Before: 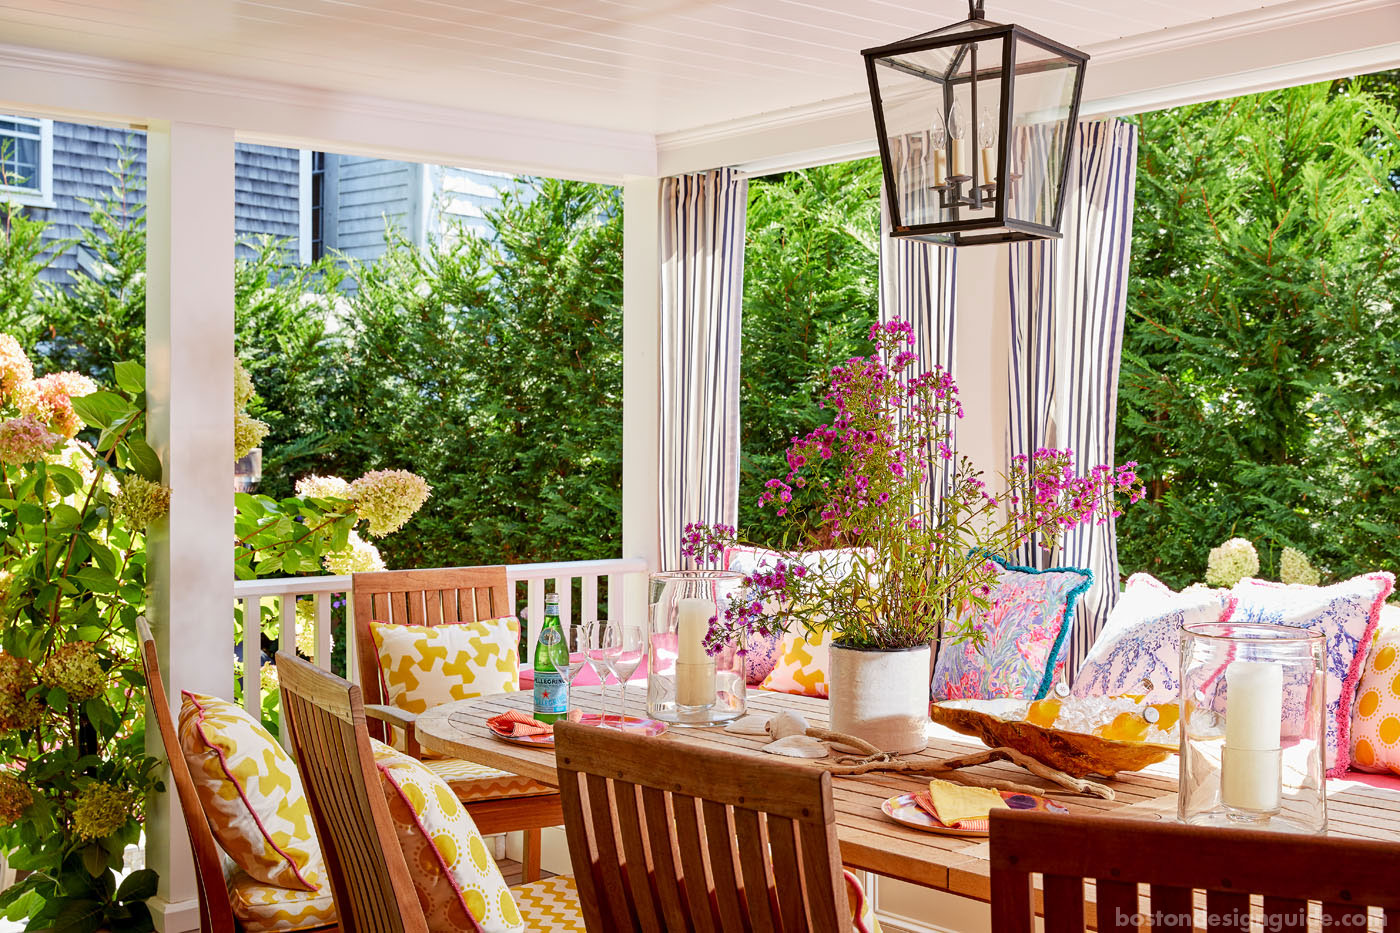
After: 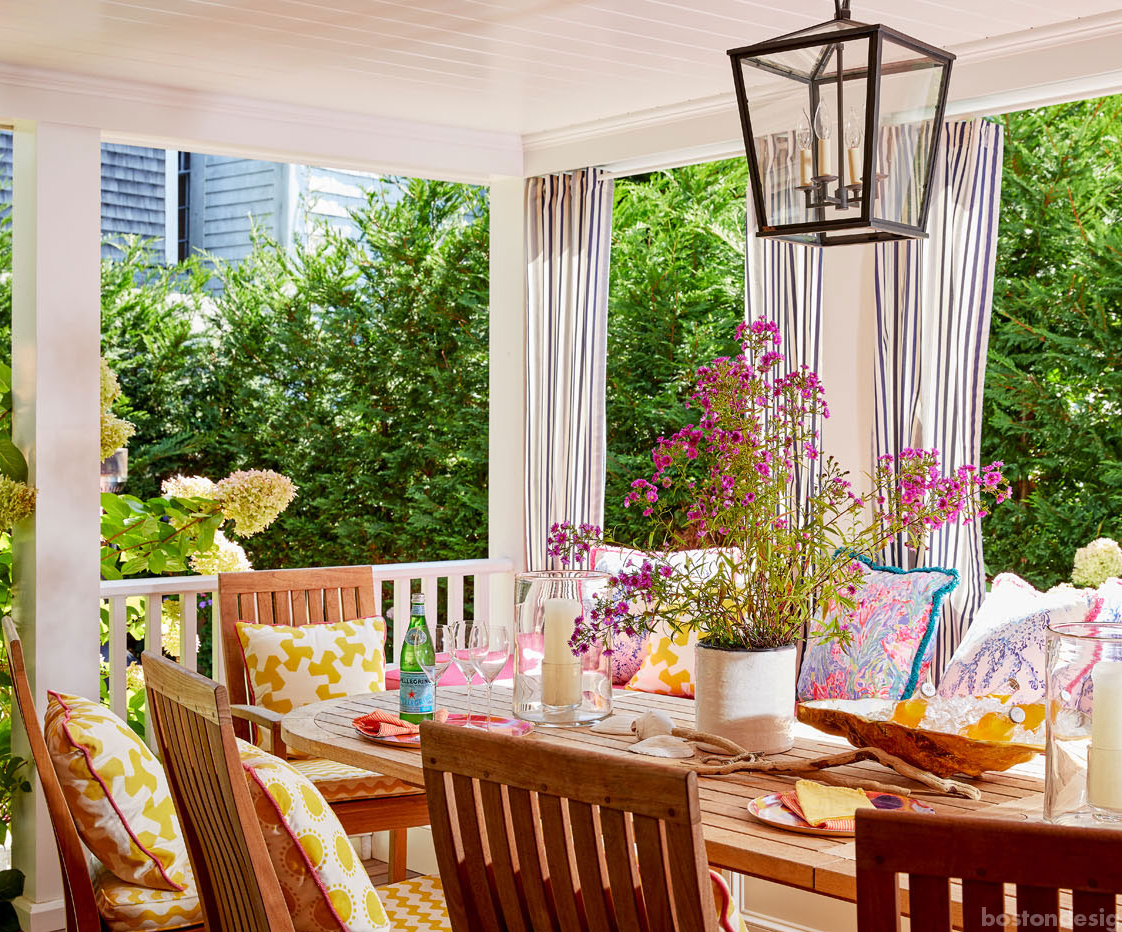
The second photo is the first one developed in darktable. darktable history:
exposure: compensate exposure bias true, compensate highlight preservation false
crop and rotate: left 9.597%, right 10.195%
